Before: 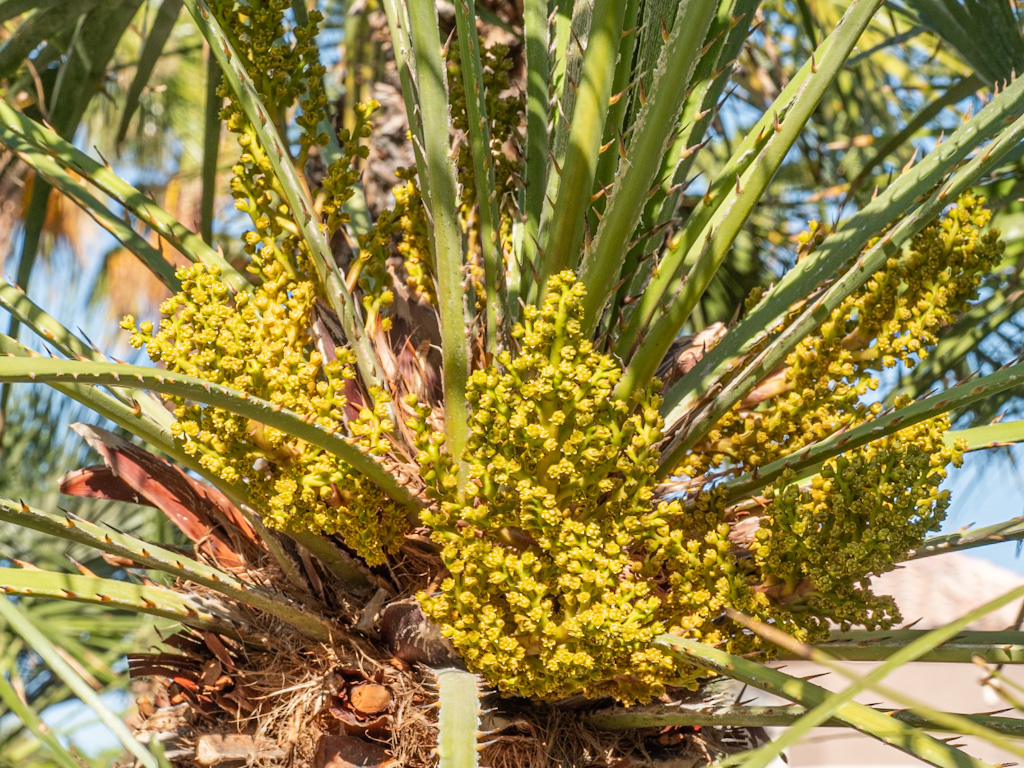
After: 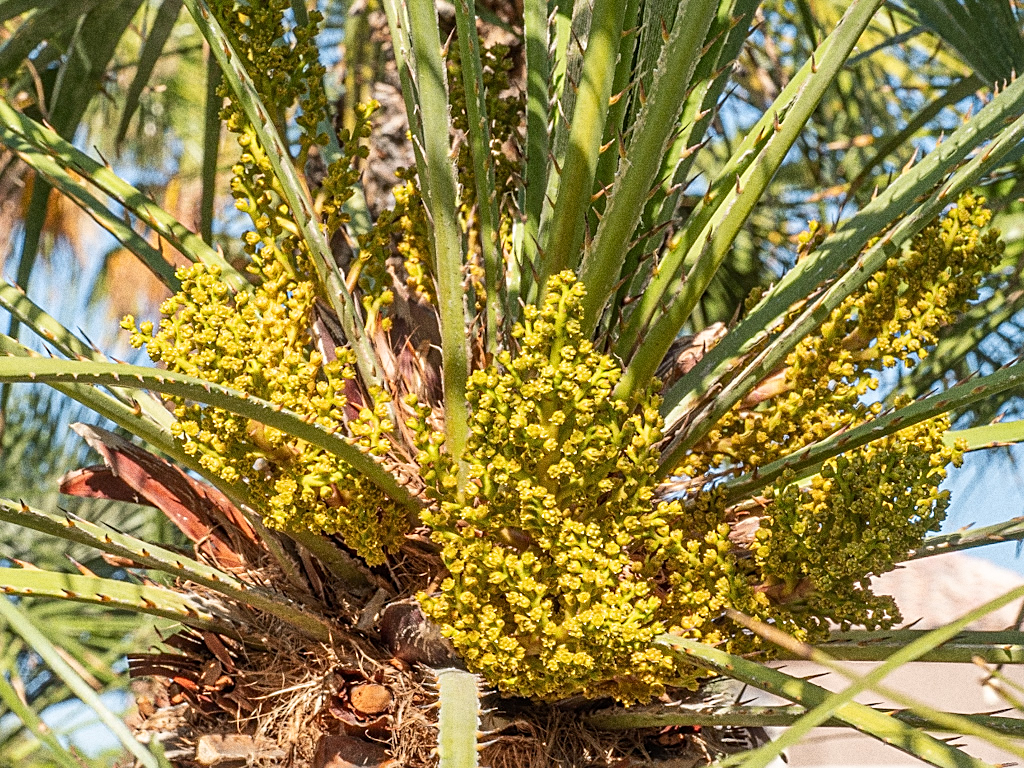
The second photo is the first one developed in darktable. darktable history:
tone equalizer: on, module defaults
sharpen: on, module defaults
grain: coarseness 0.09 ISO, strength 40%
